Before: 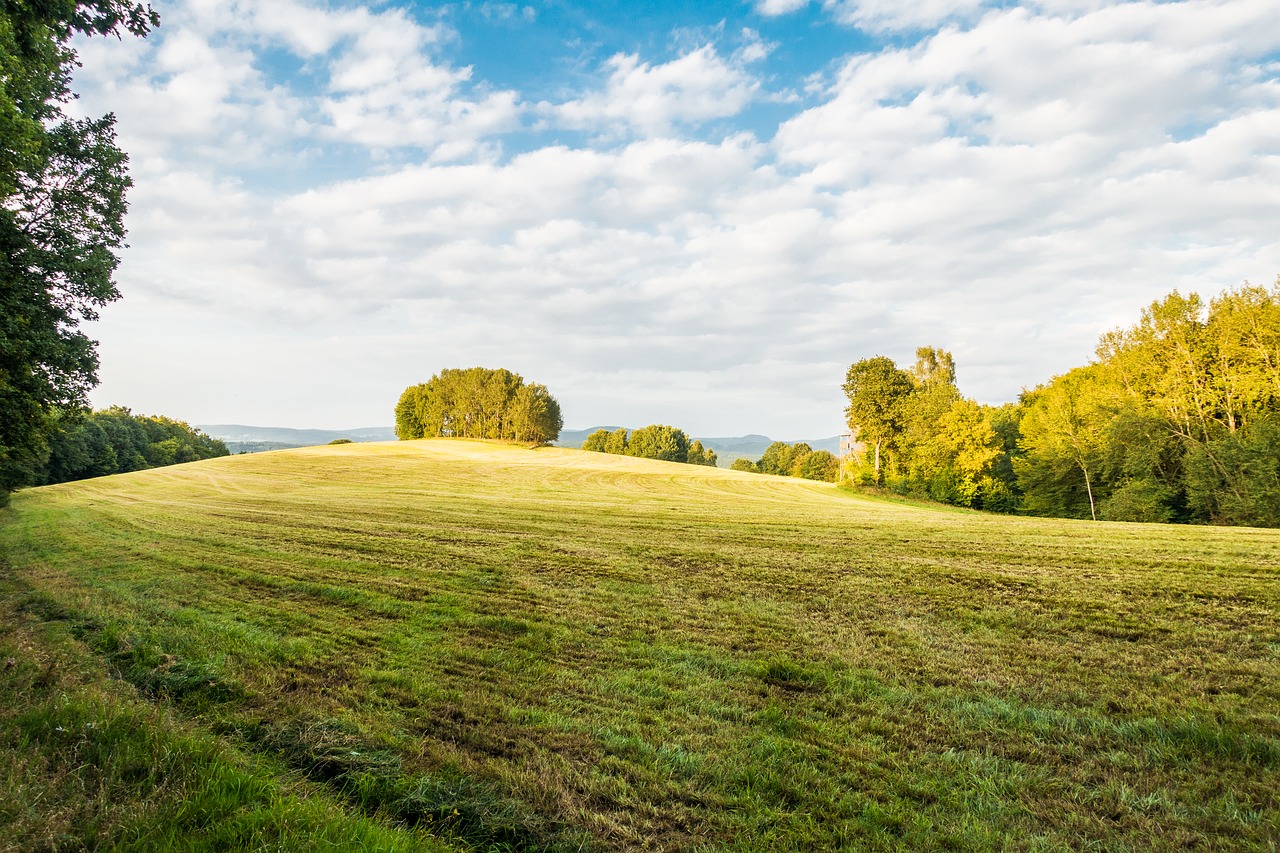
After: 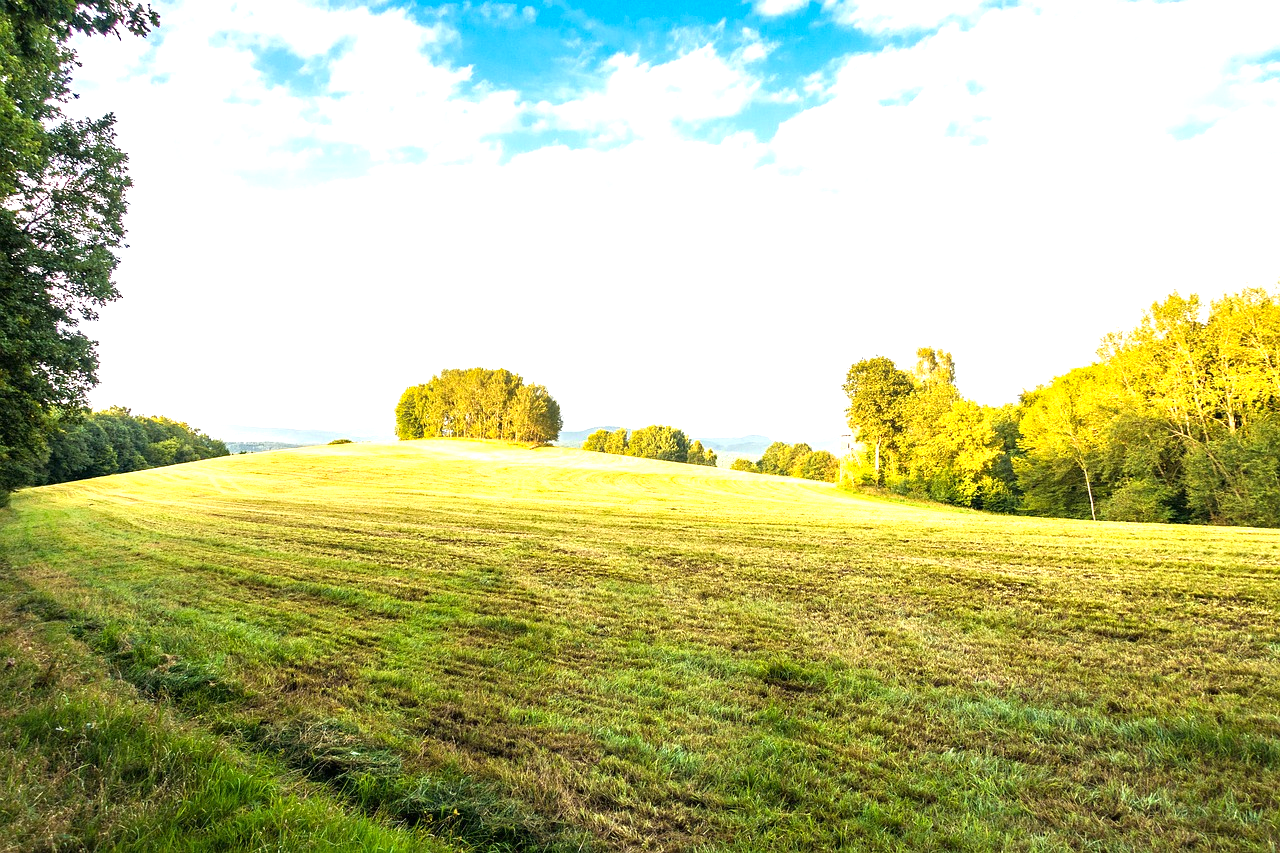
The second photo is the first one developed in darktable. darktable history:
exposure: black level correction 0, exposure 0.898 EV, compensate highlight preservation false
haze removal: adaptive false
